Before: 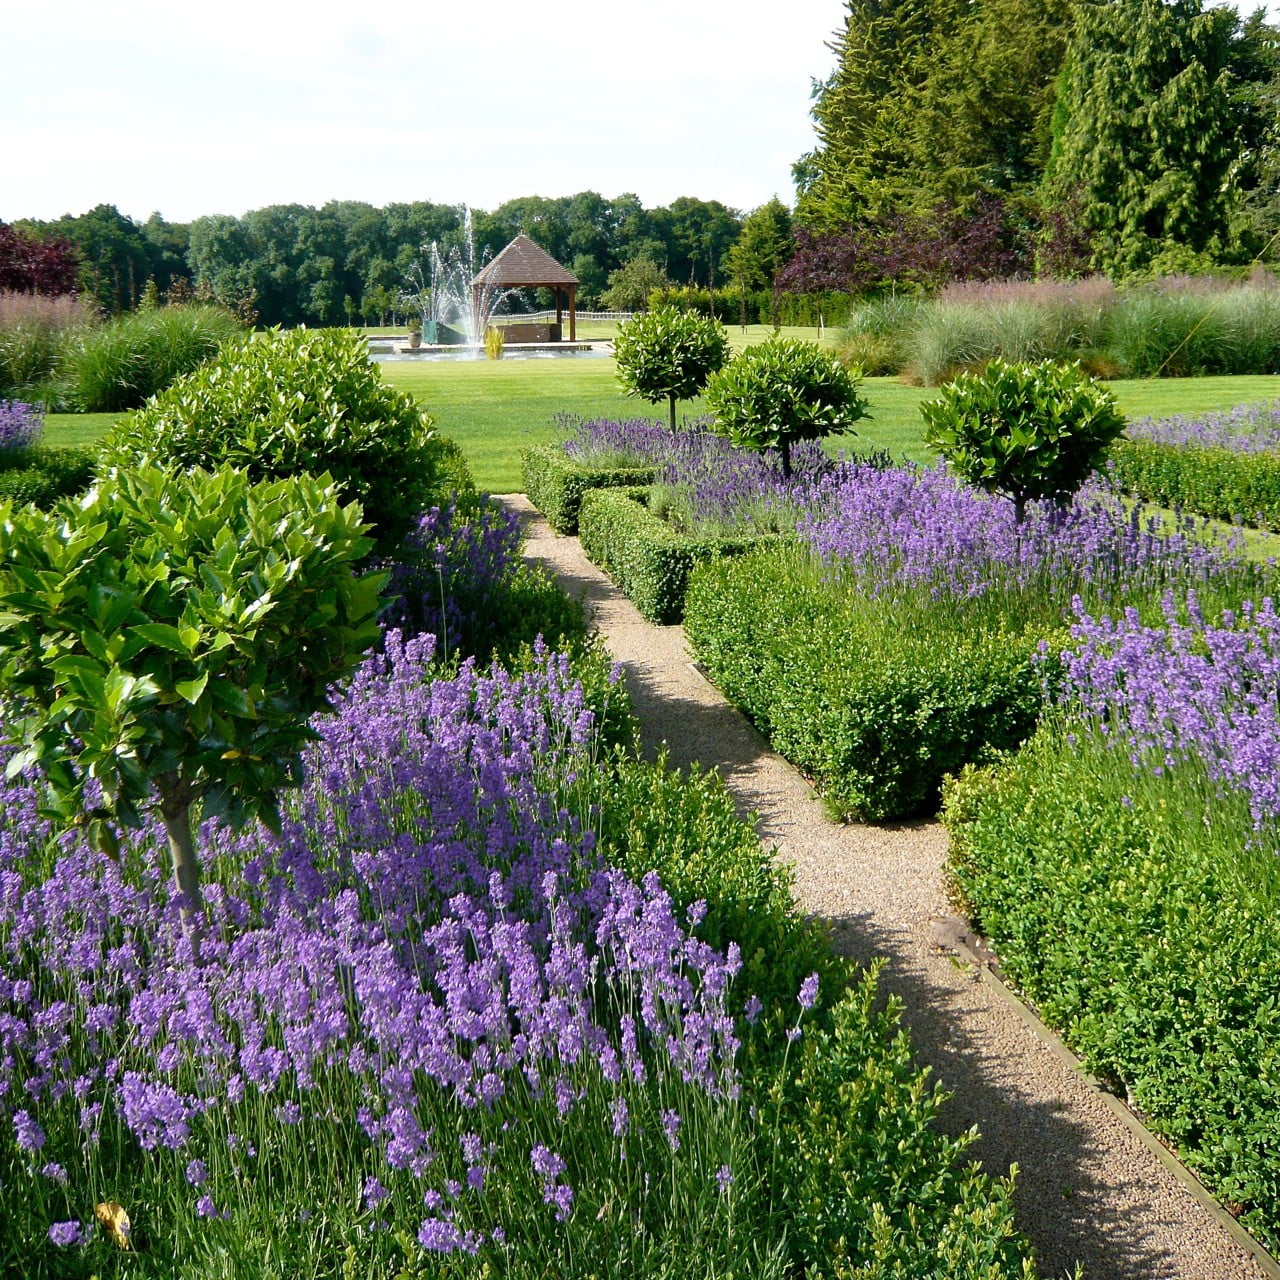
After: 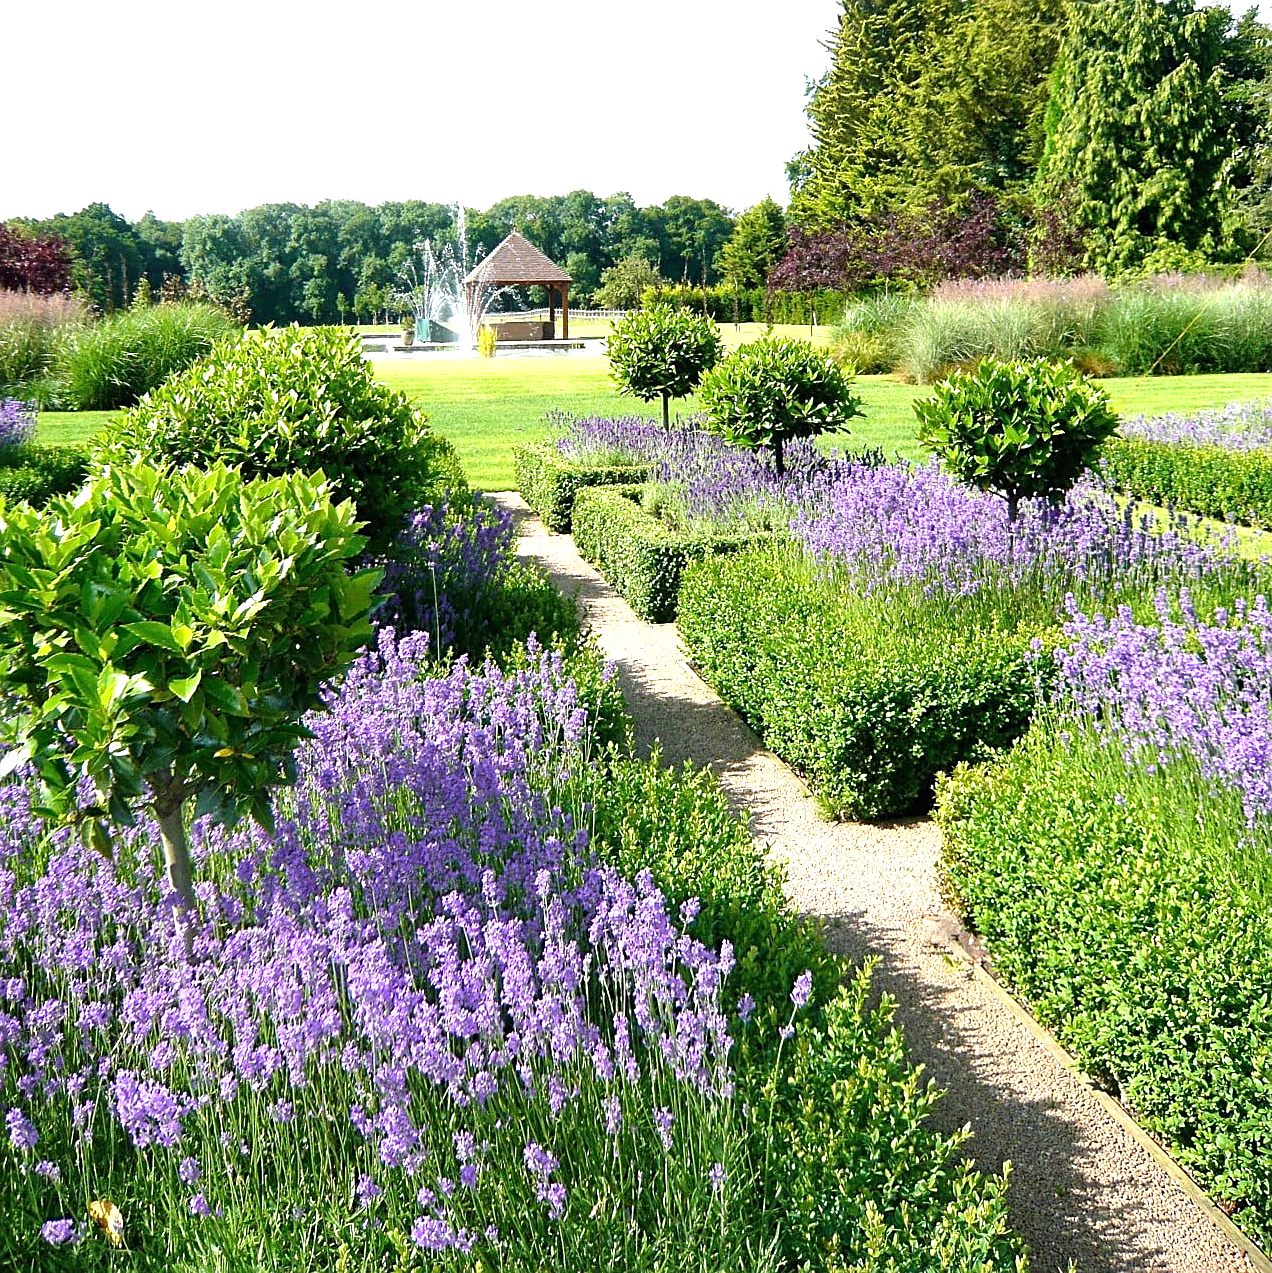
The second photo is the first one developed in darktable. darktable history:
exposure: black level correction 0, exposure 1 EV, compensate exposure bias true, compensate highlight preservation false
sharpen: on, module defaults
crop and rotate: left 0.614%, top 0.179%, bottom 0.309%
